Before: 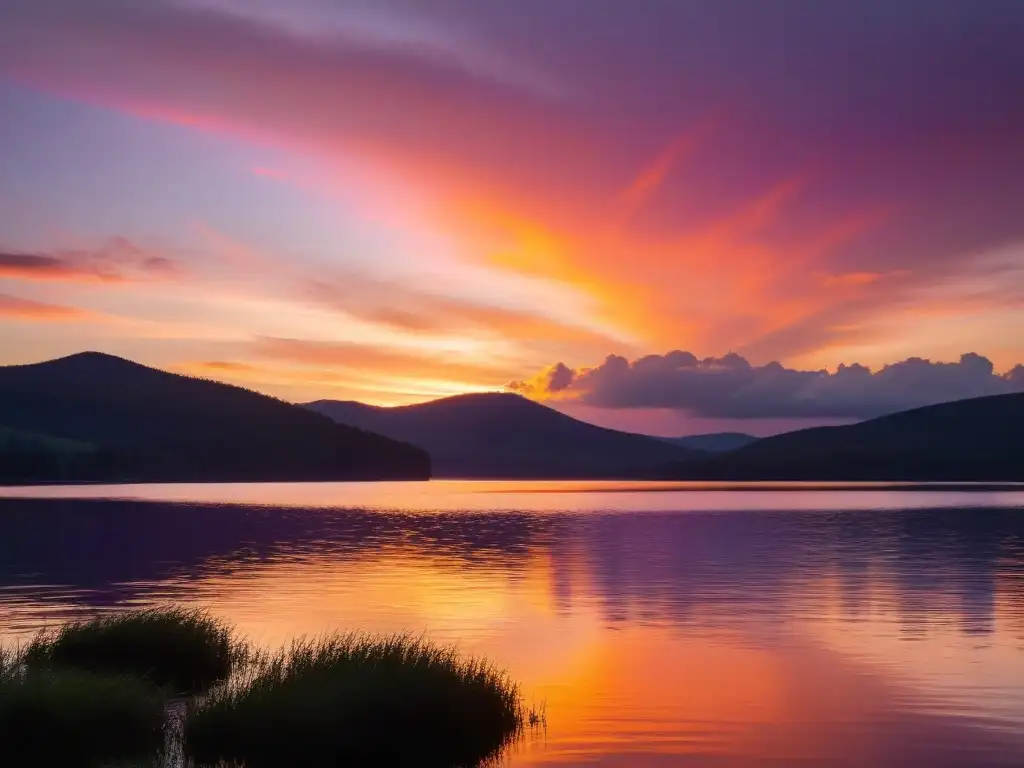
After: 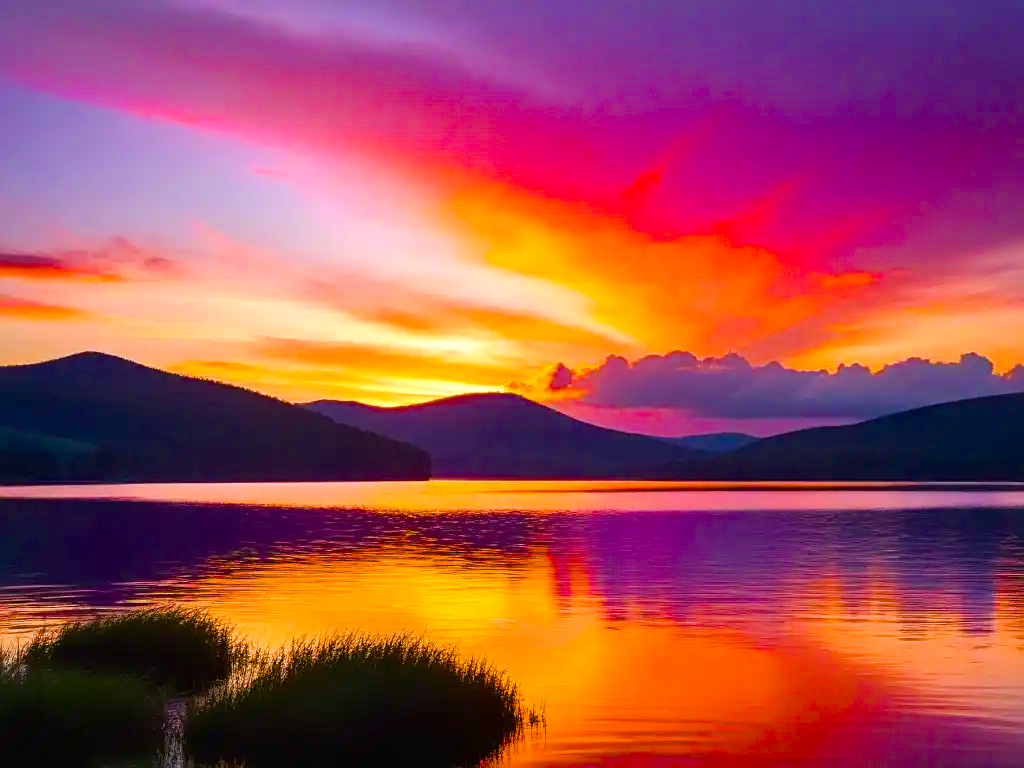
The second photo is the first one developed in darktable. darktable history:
sharpen: amount 0.2
color balance rgb: linear chroma grading › shadows 10%, linear chroma grading › highlights 10%, linear chroma grading › global chroma 15%, linear chroma grading › mid-tones 15%, perceptual saturation grading › global saturation 40%, perceptual saturation grading › highlights -25%, perceptual saturation grading › mid-tones 35%, perceptual saturation grading › shadows 35%, perceptual brilliance grading › global brilliance 11.29%, global vibrance 11.29%
